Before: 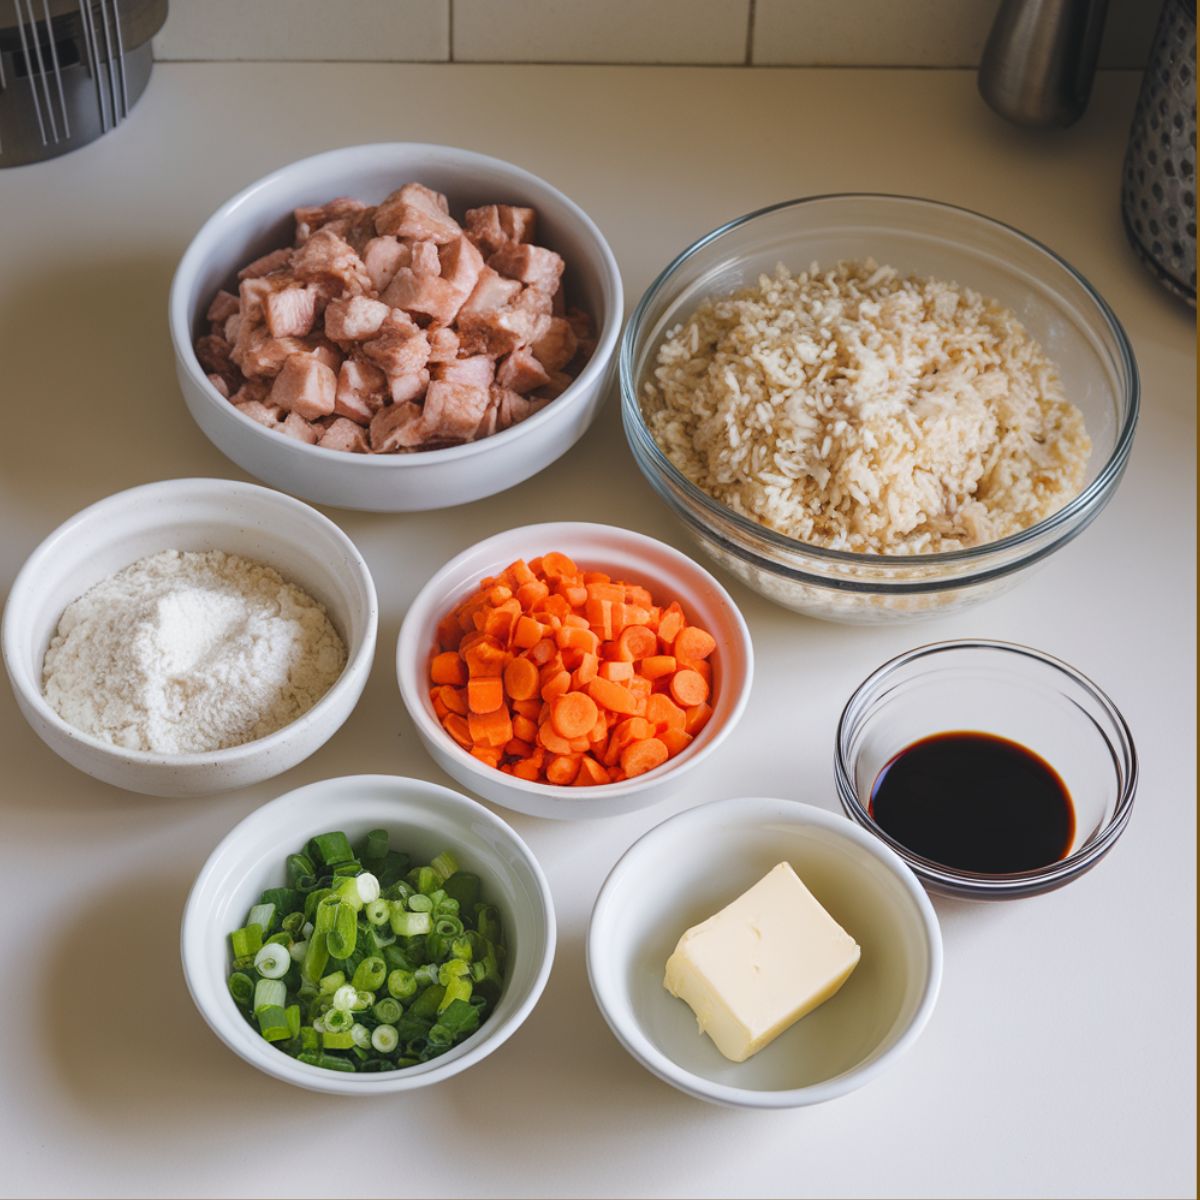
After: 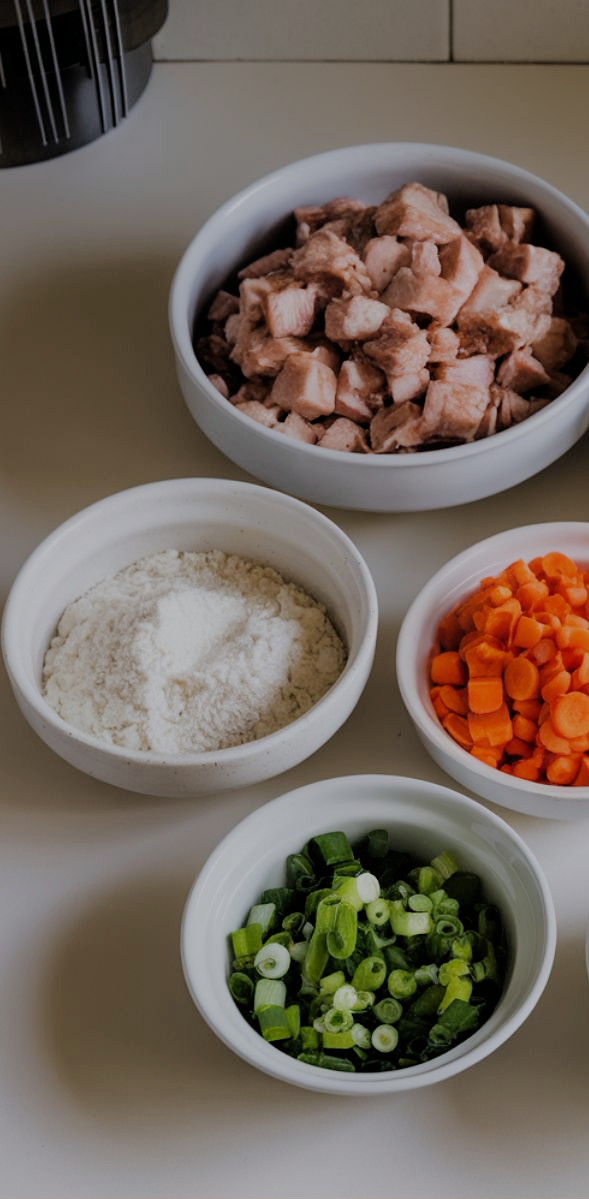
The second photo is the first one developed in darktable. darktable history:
filmic rgb: black relative exposure -4.14 EV, white relative exposure 5.1 EV, hardness 2.11, contrast 1.165
exposure: exposure -0.582 EV, compensate highlight preservation false
crop and rotate: left 0%, top 0%, right 50.845%
